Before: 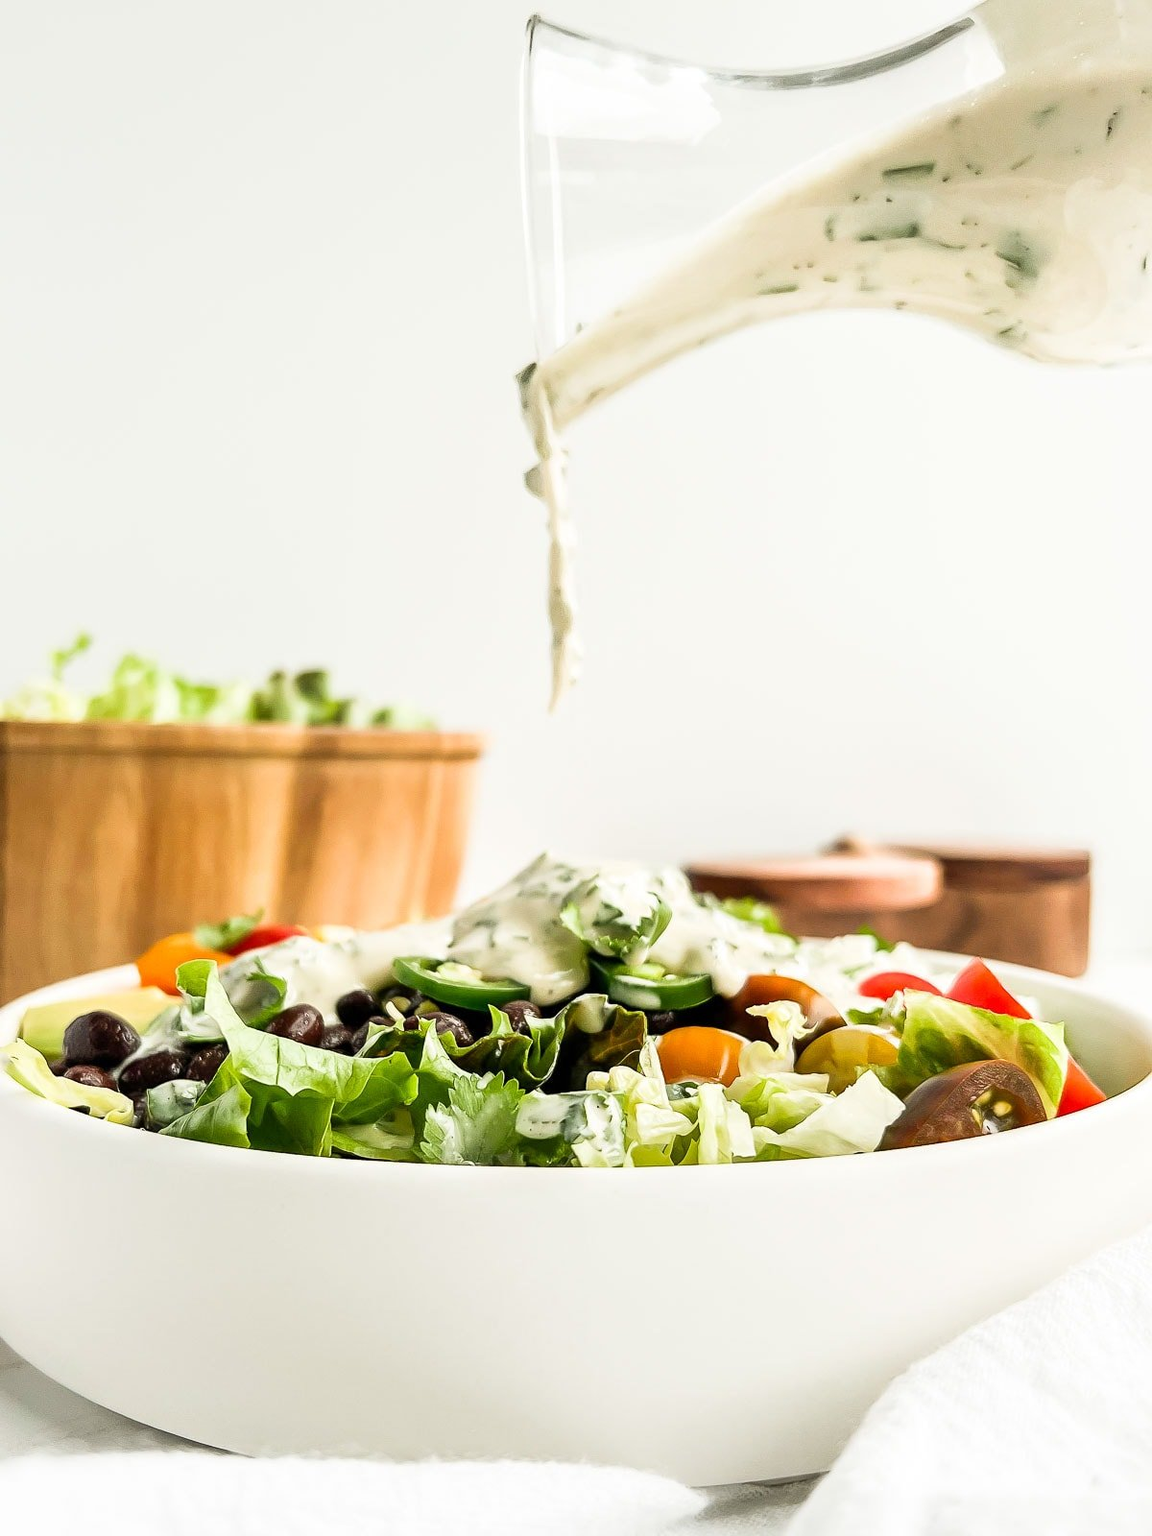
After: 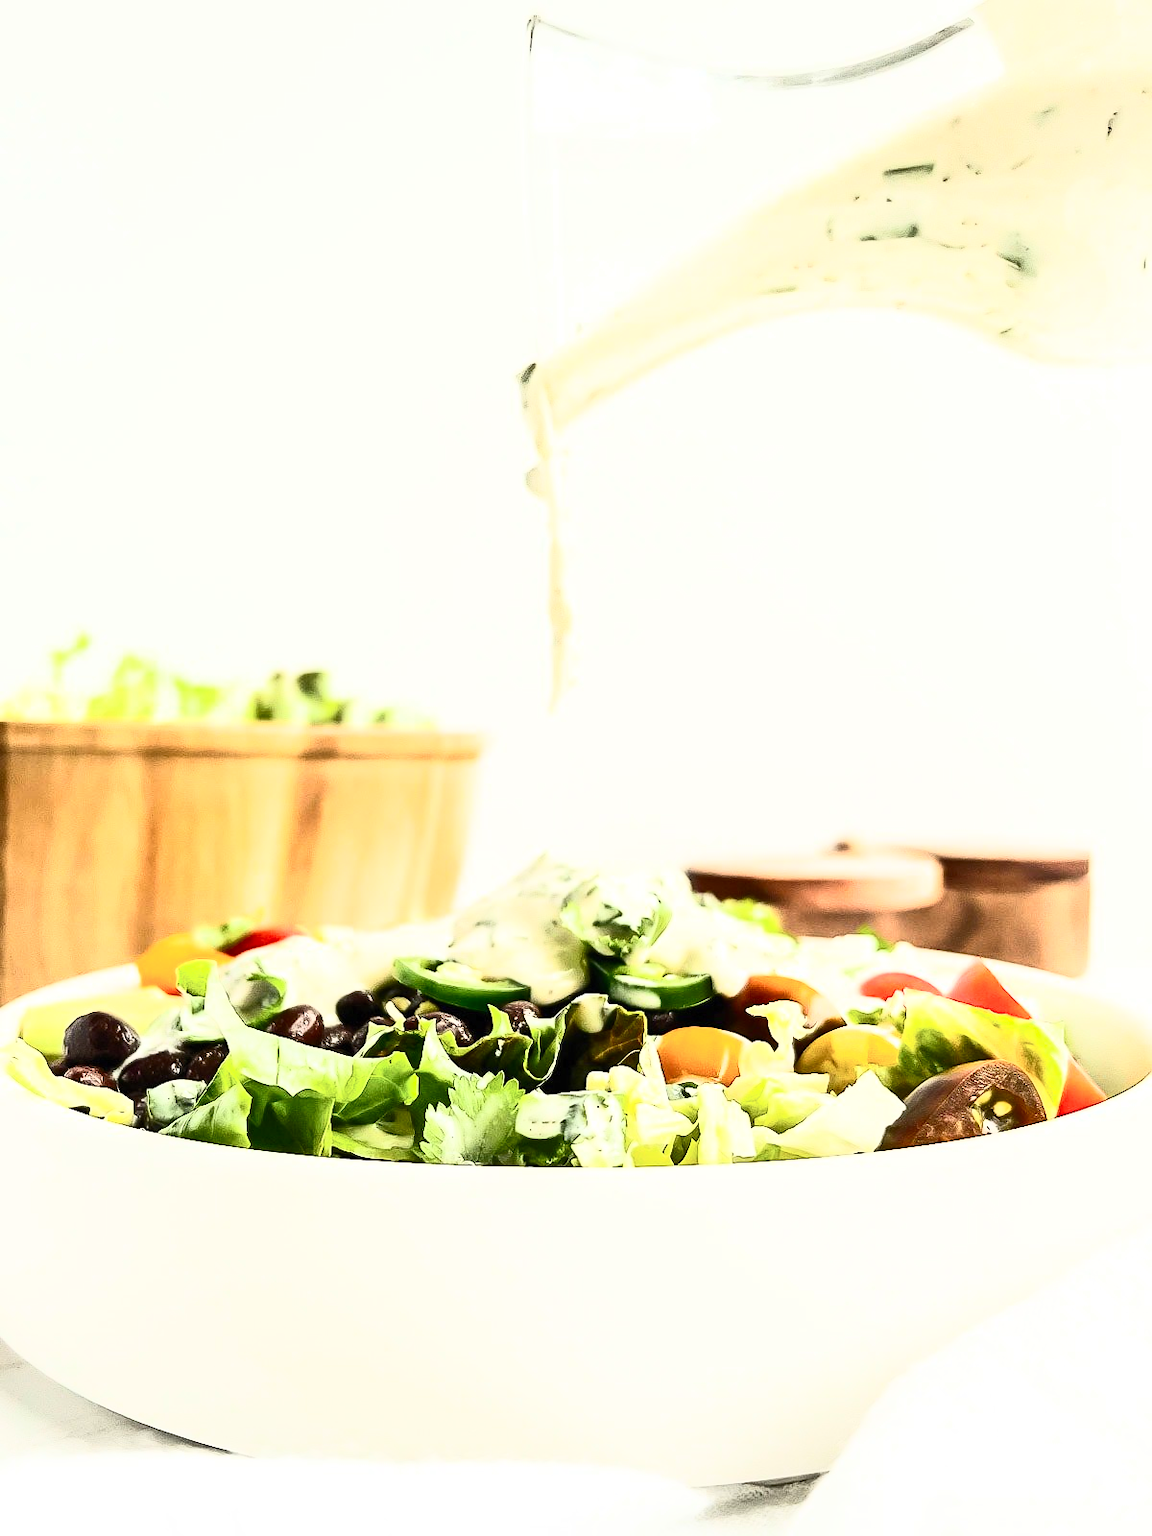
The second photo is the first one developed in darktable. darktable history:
tone equalizer: on, module defaults
contrast brightness saturation: contrast 0.62, brightness 0.34, saturation 0.14
